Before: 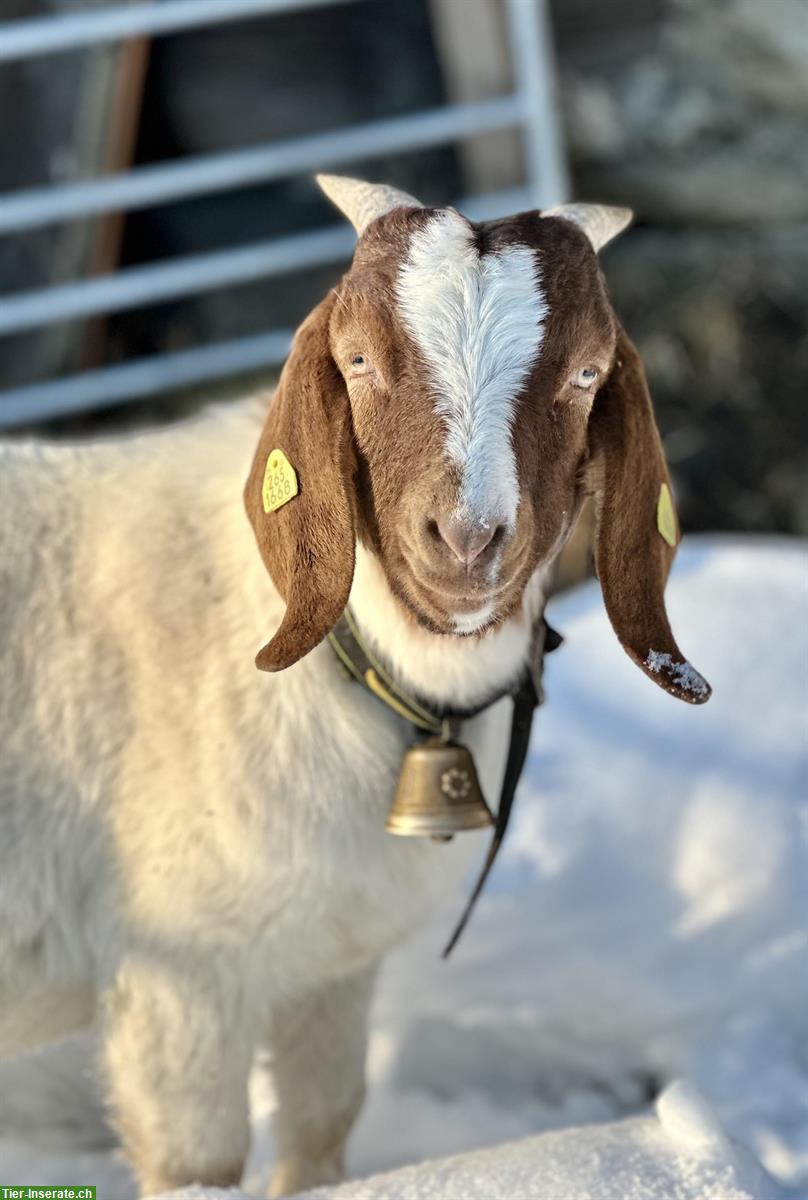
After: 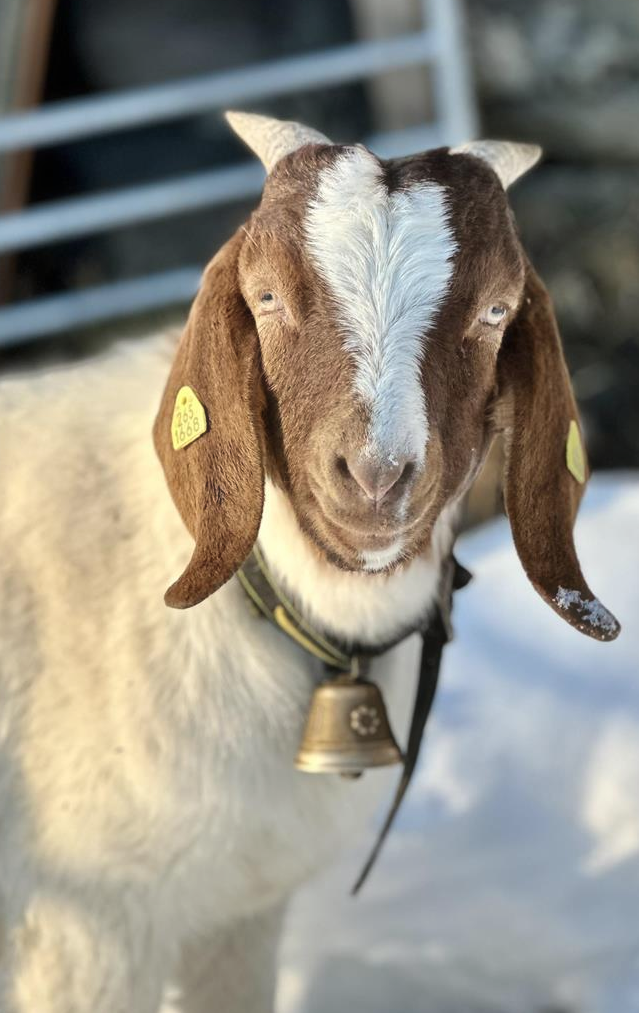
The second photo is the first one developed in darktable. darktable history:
haze removal: strength -0.083, distance 0.361, compatibility mode true, adaptive false
crop: left 11.271%, top 5.265%, right 9.573%, bottom 10.291%
